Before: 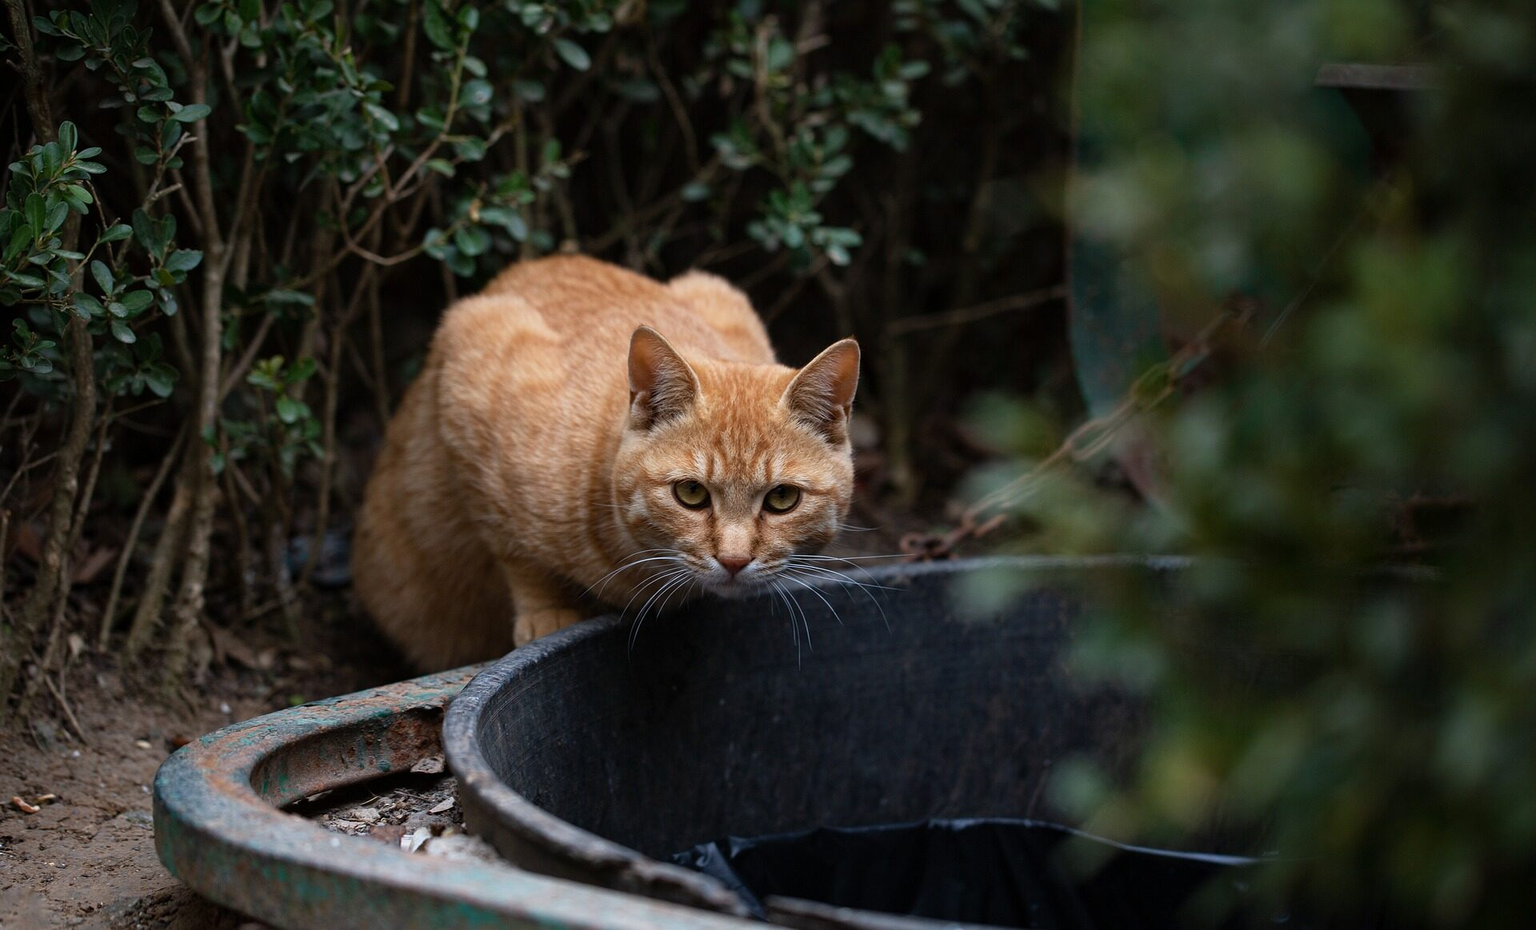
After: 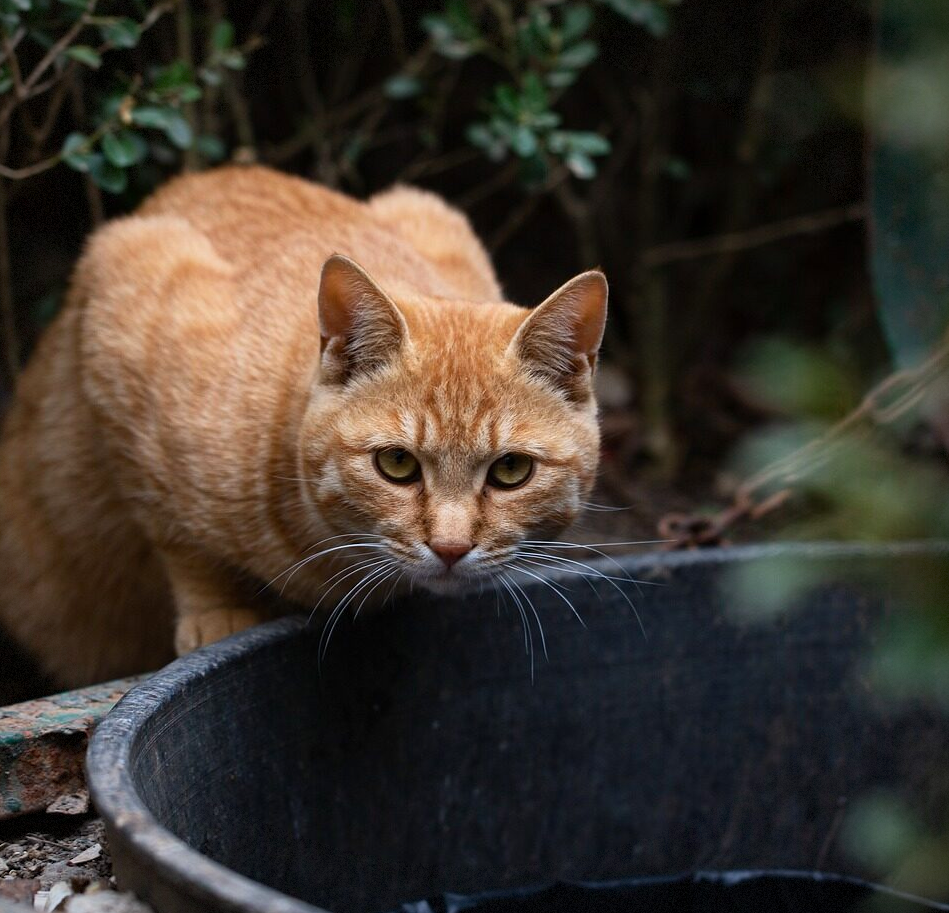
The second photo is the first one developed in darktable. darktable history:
contrast brightness saturation: contrast 0.1, brightness 0.03, saturation 0.09
vignetting: fall-off start 97.28%, fall-off radius 79%, brightness -0.462, saturation -0.3, width/height ratio 1.114, dithering 8-bit output, unbound false
crop and rotate: angle 0.02°, left 24.353%, top 13.219%, right 26.156%, bottom 8.224%
